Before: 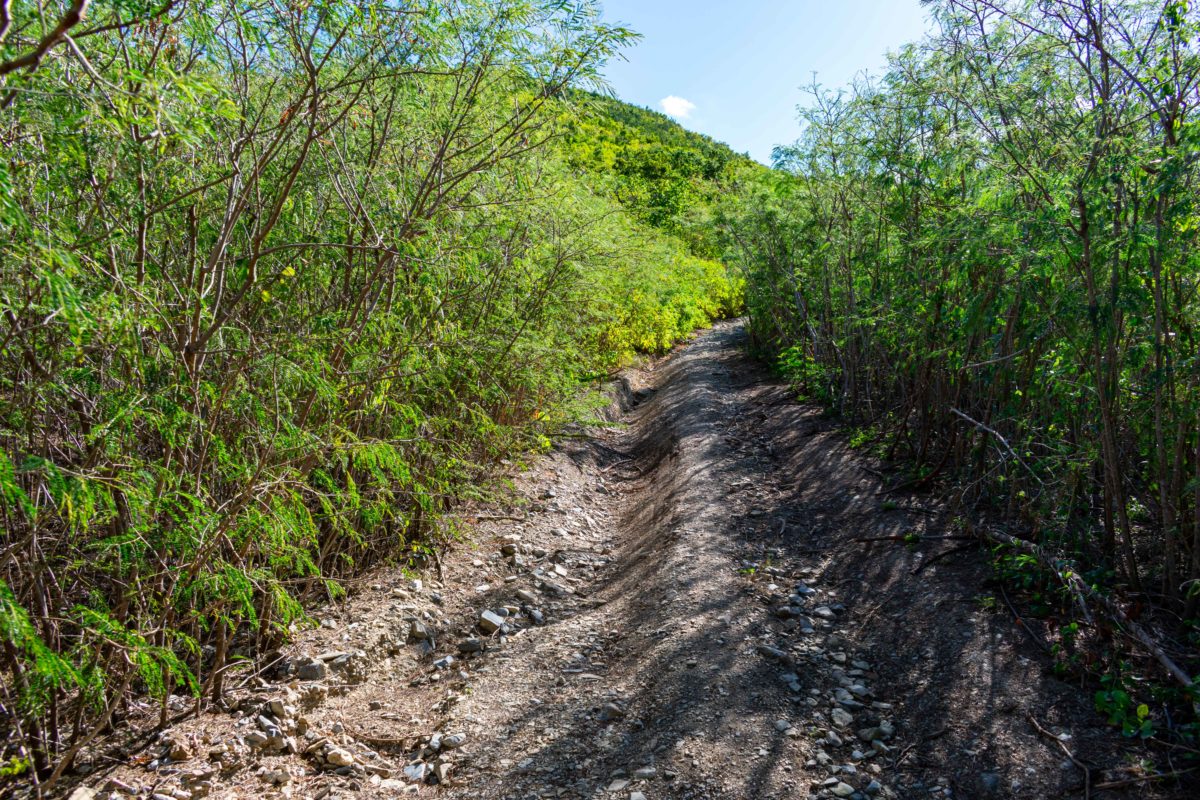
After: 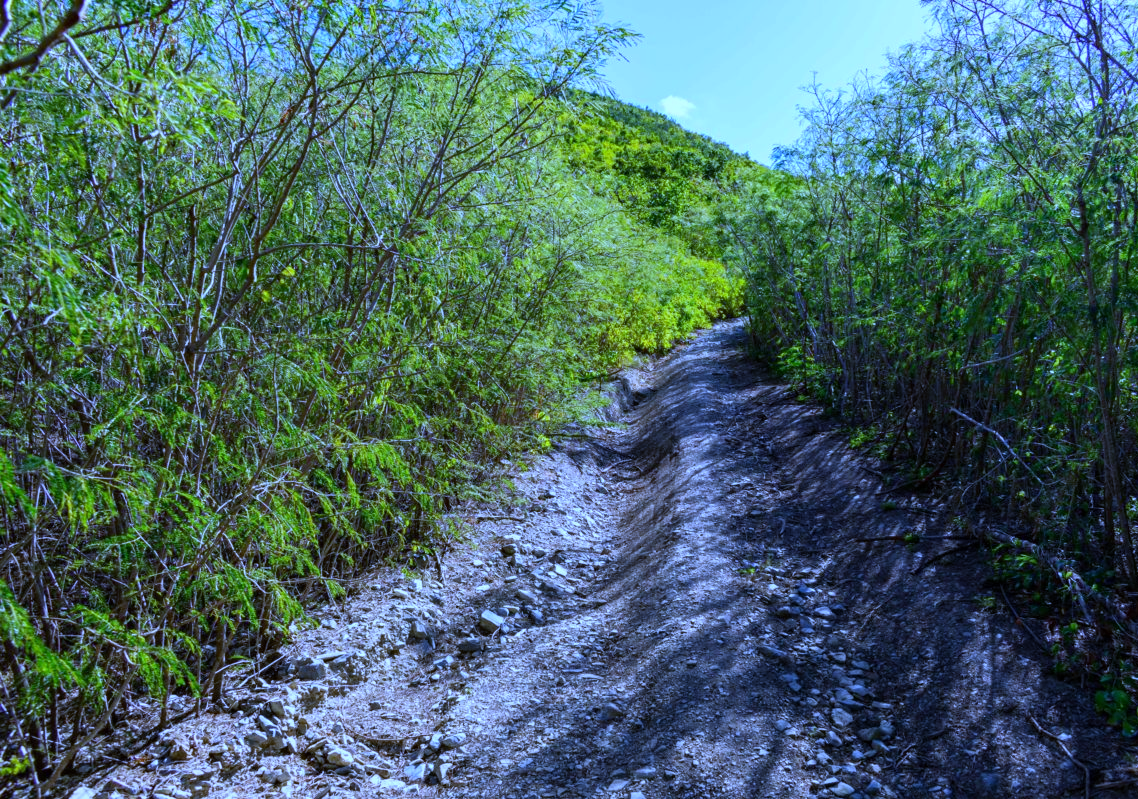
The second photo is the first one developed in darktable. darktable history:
crop and rotate: right 5.167%
tone equalizer: on, module defaults
white balance: red 0.766, blue 1.537
